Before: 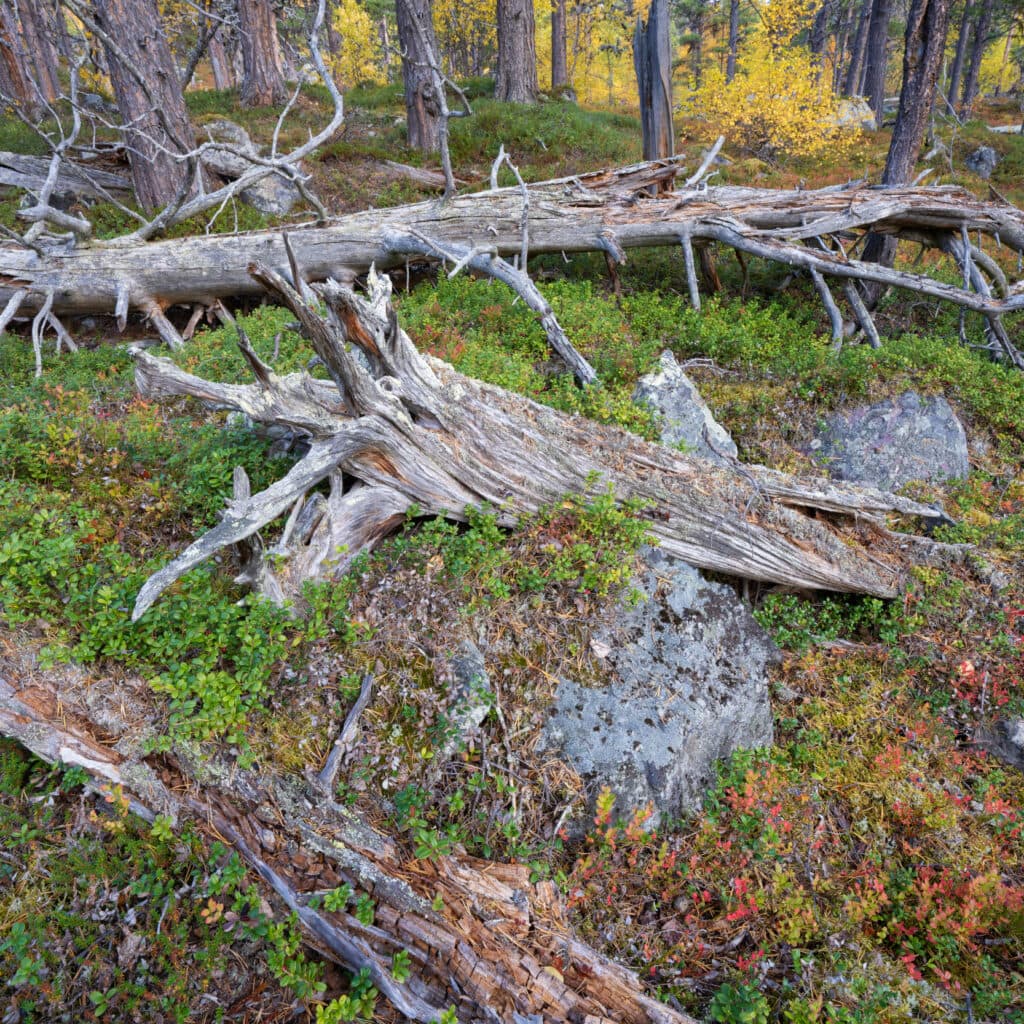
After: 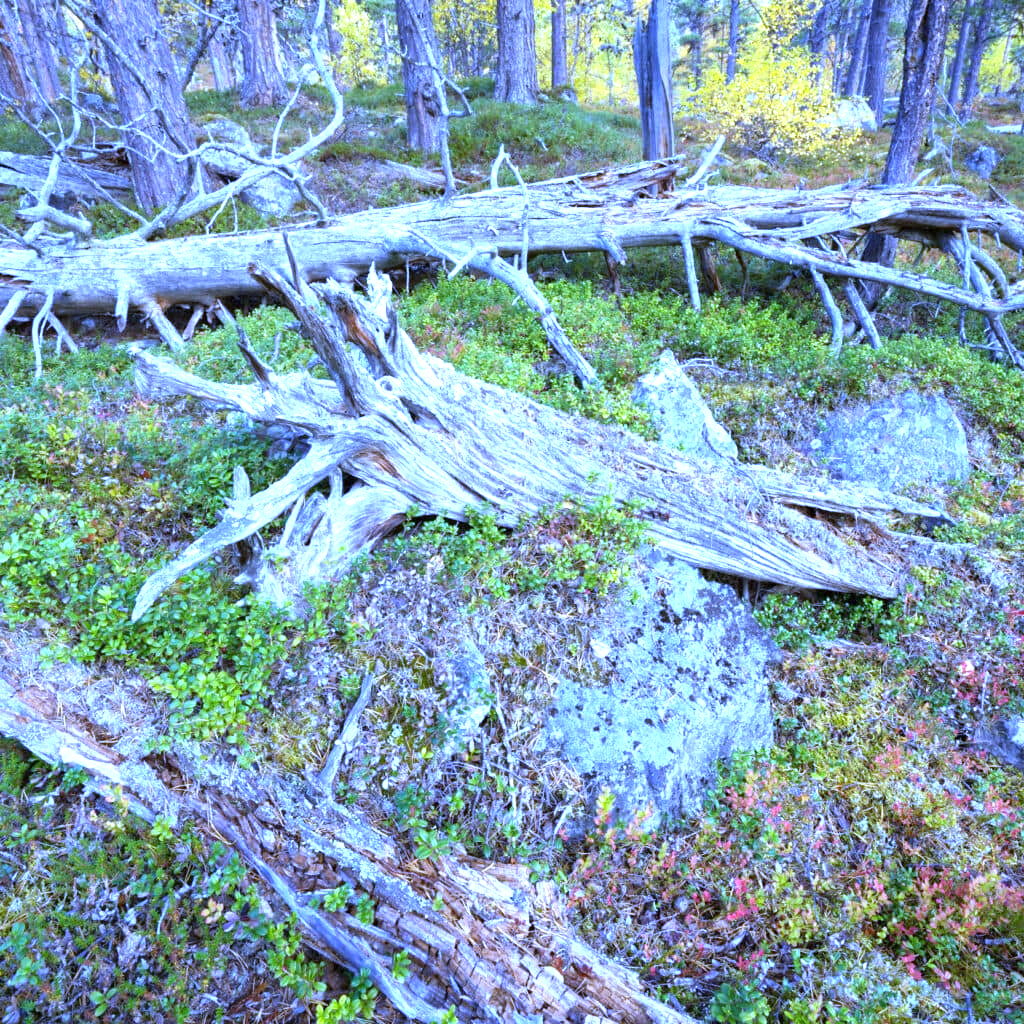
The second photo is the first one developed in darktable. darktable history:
white balance: red 0.766, blue 1.537
exposure: exposure 1.16 EV, compensate exposure bias true, compensate highlight preservation false
